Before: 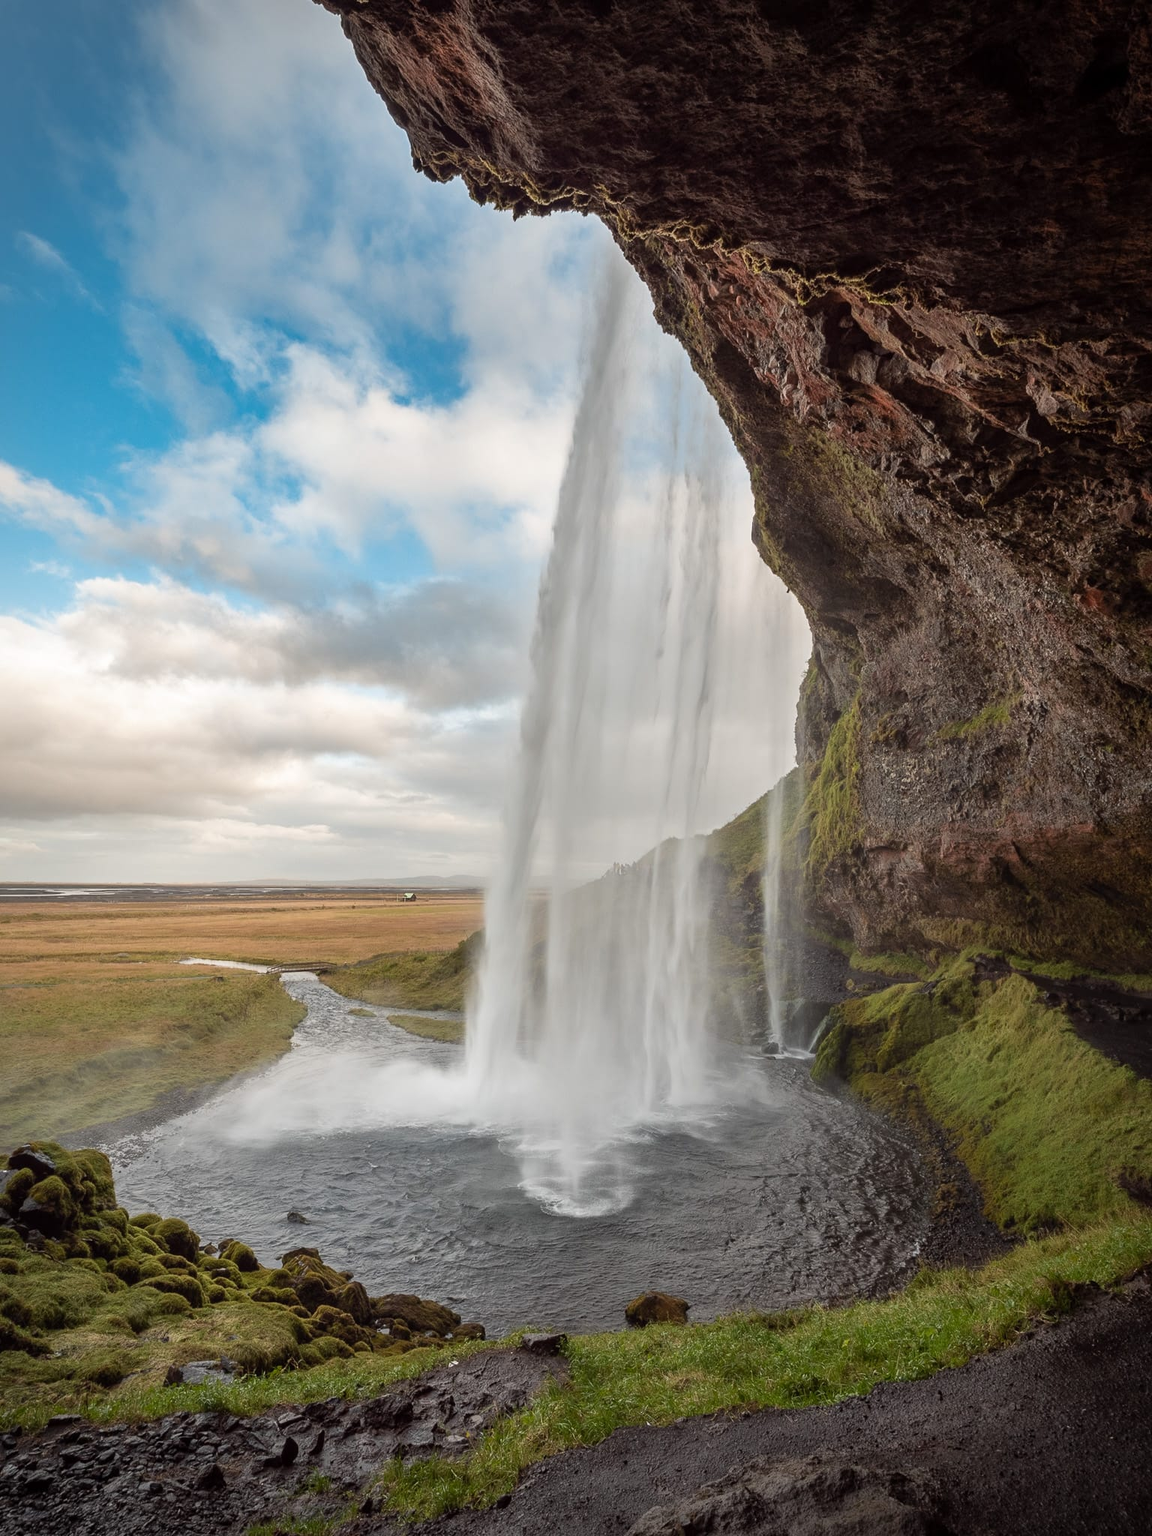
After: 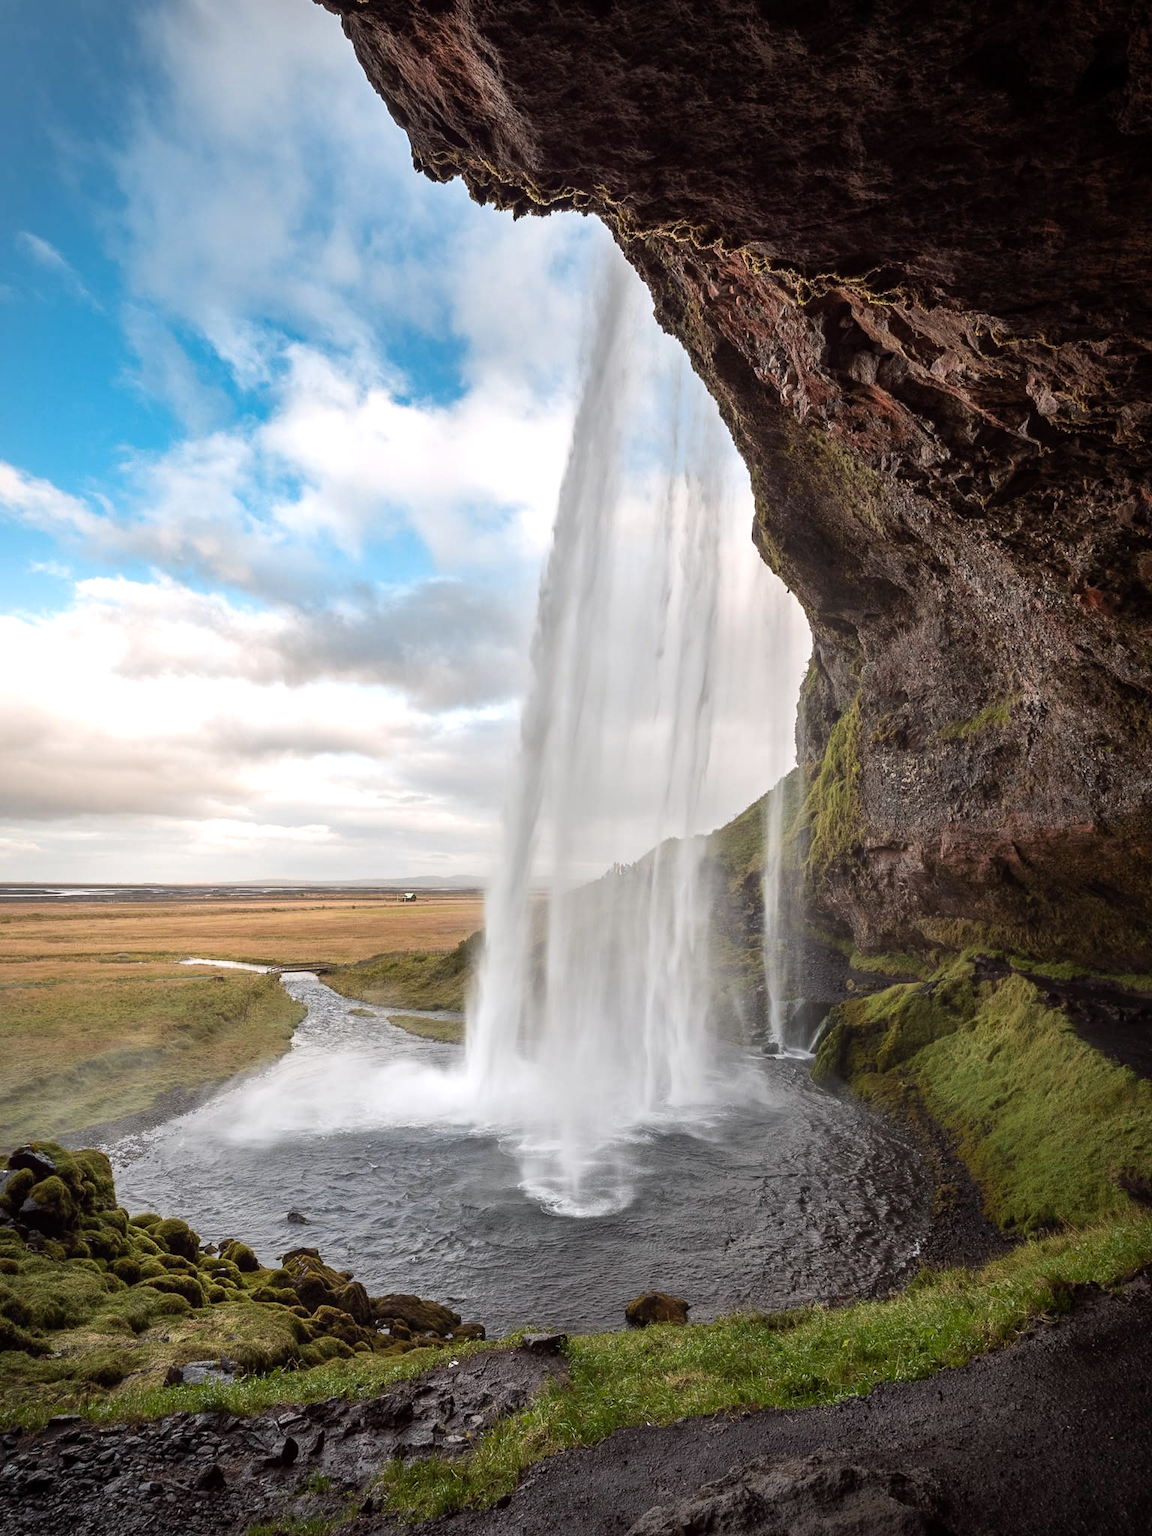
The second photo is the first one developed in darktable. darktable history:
white balance: red 1.004, blue 1.024
tone equalizer: -8 EV -0.417 EV, -7 EV -0.389 EV, -6 EV -0.333 EV, -5 EV -0.222 EV, -3 EV 0.222 EV, -2 EV 0.333 EV, -1 EV 0.389 EV, +0 EV 0.417 EV, edges refinement/feathering 500, mask exposure compensation -1.57 EV, preserve details no
